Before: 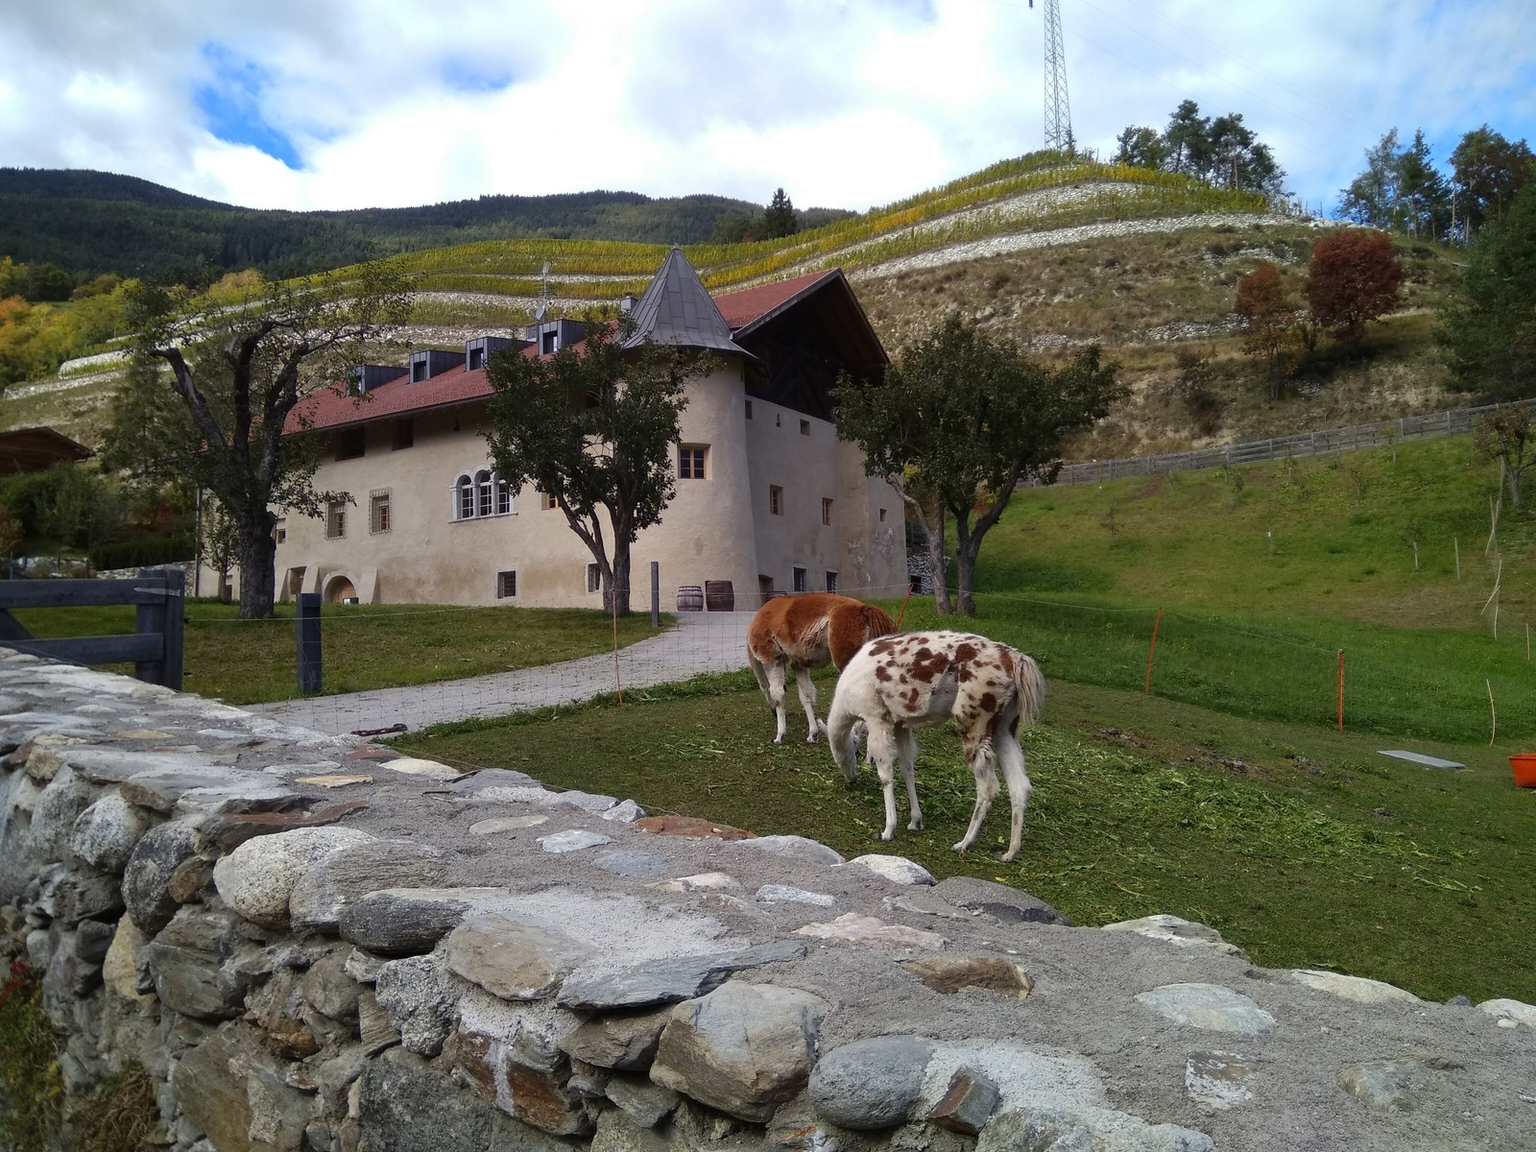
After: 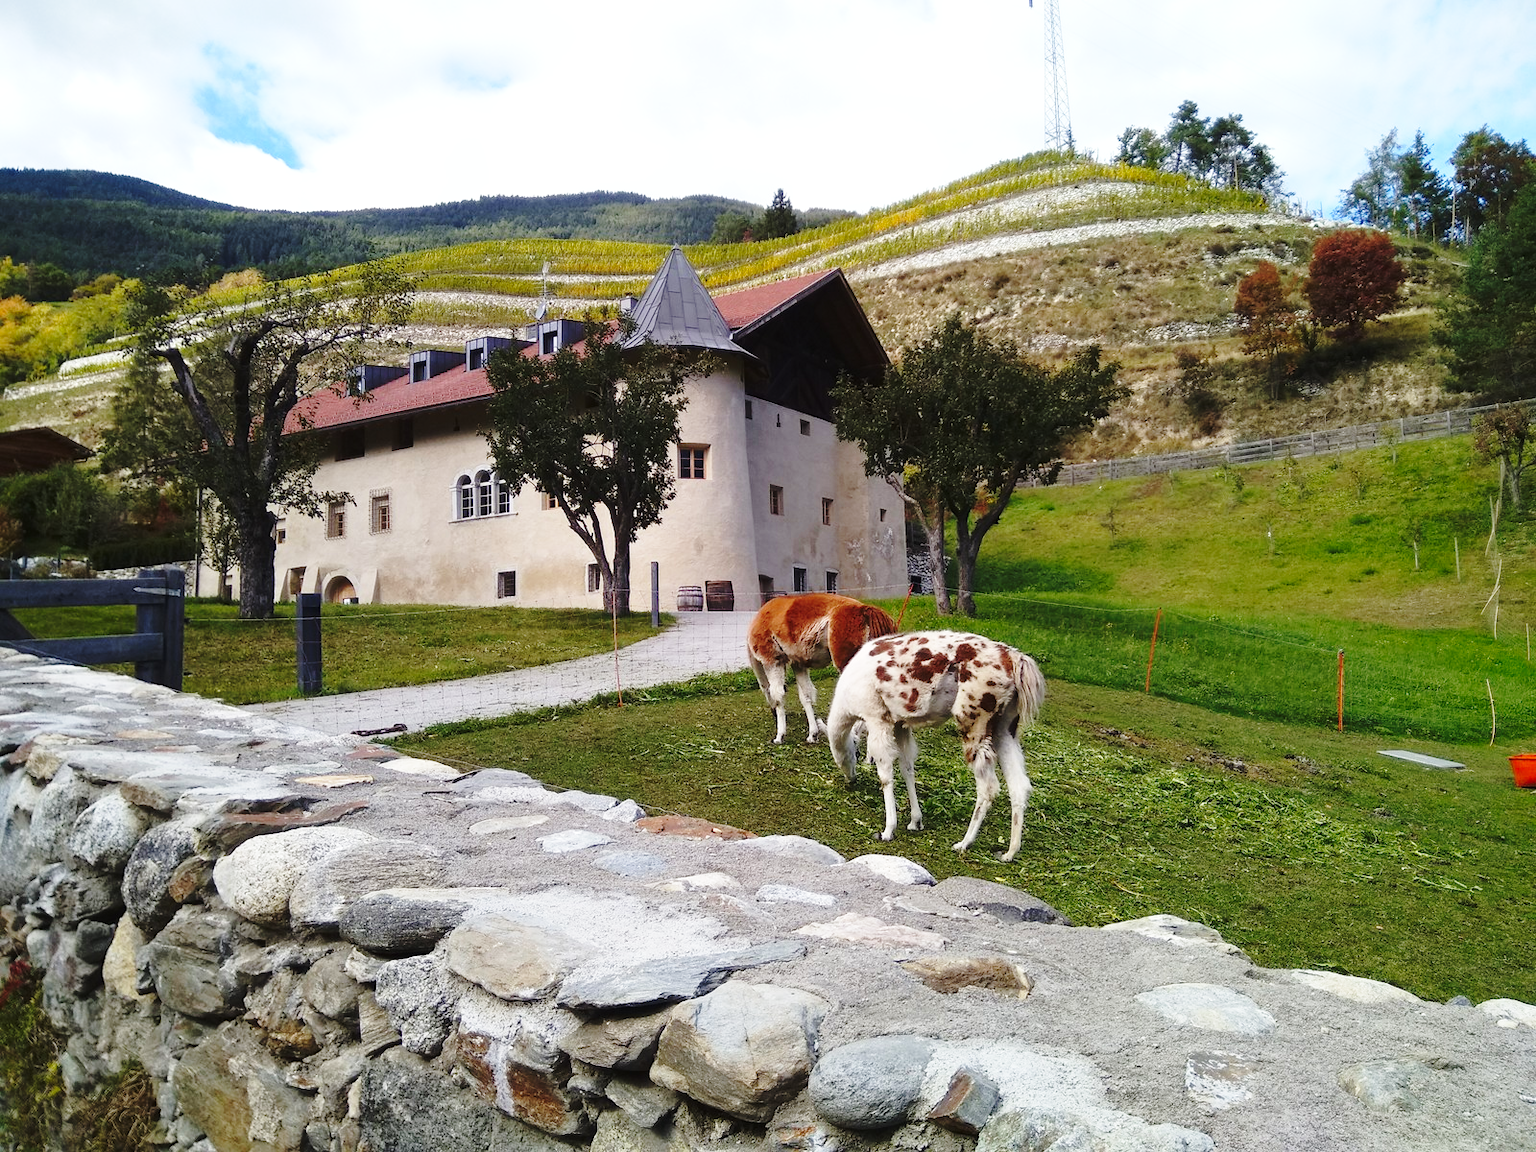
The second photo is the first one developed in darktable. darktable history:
exposure: black level correction -0.001, exposure 0.08 EV, compensate highlight preservation false
base curve: curves: ch0 [(0, 0) (0.032, 0.037) (0.105, 0.228) (0.435, 0.76) (0.856, 0.983) (1, 1)], preserve colors none
